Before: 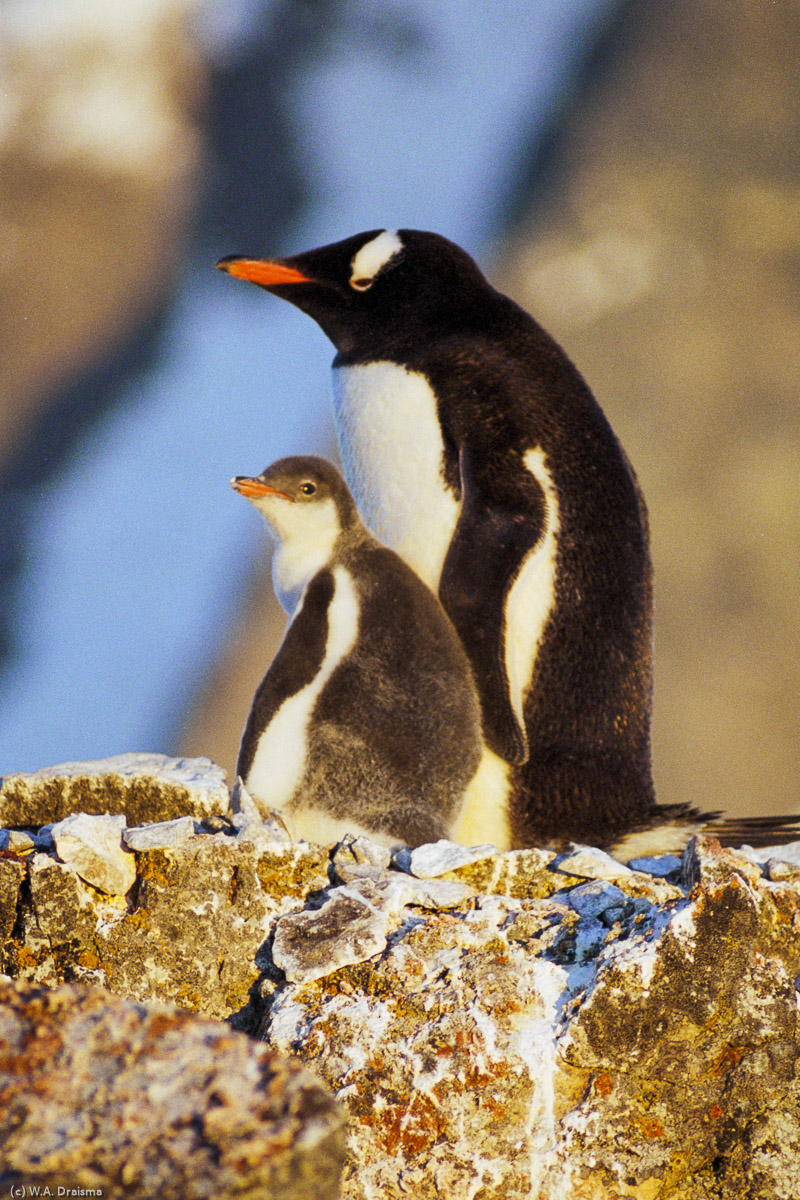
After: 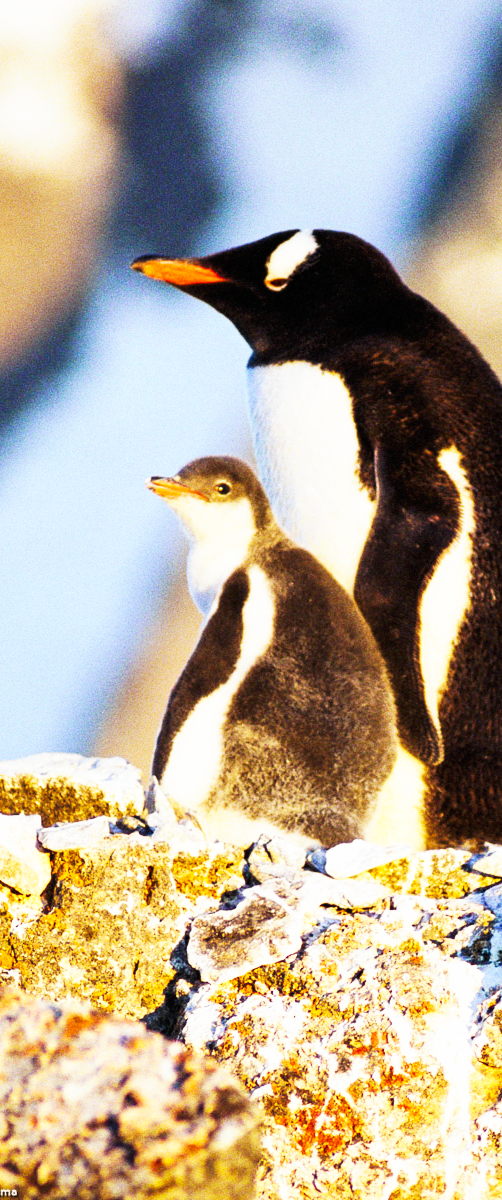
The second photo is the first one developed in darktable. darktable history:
base curve: curves: ch0 [(0, 0) (0.007, 0.004) (0.027, 0.03) (0.046, 0.07) (0.207, 0.54) (0.442, 0.872) (0.673, 0.972) (1, 1)], preserve colors none
crop: left 10.644%, right 26.528%
